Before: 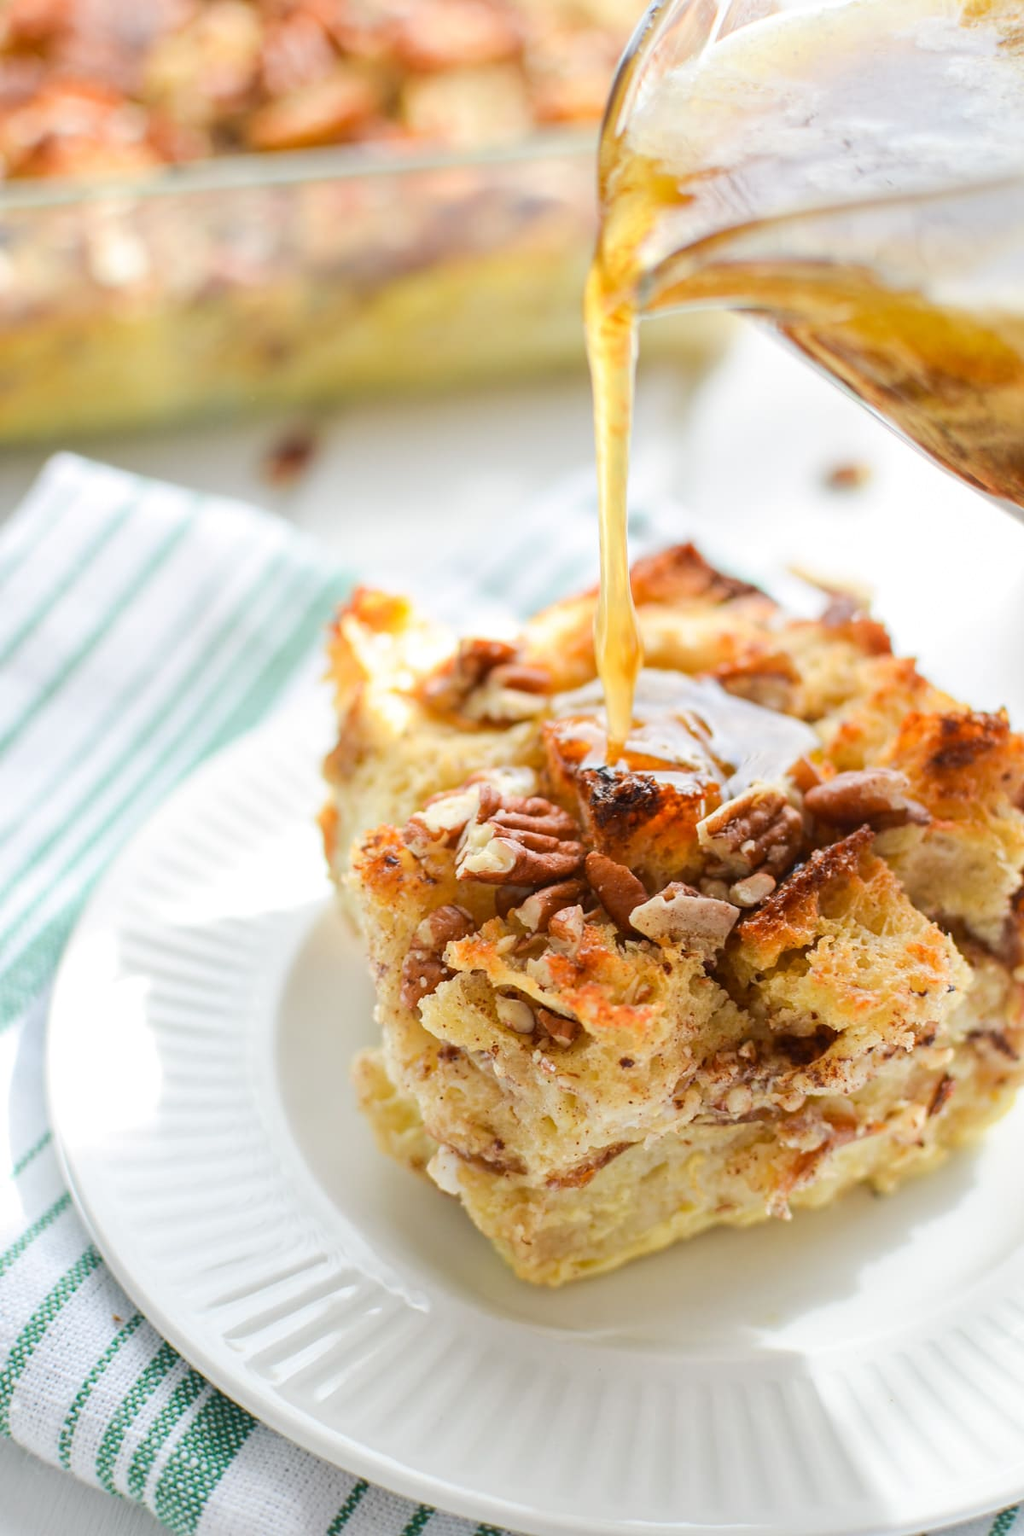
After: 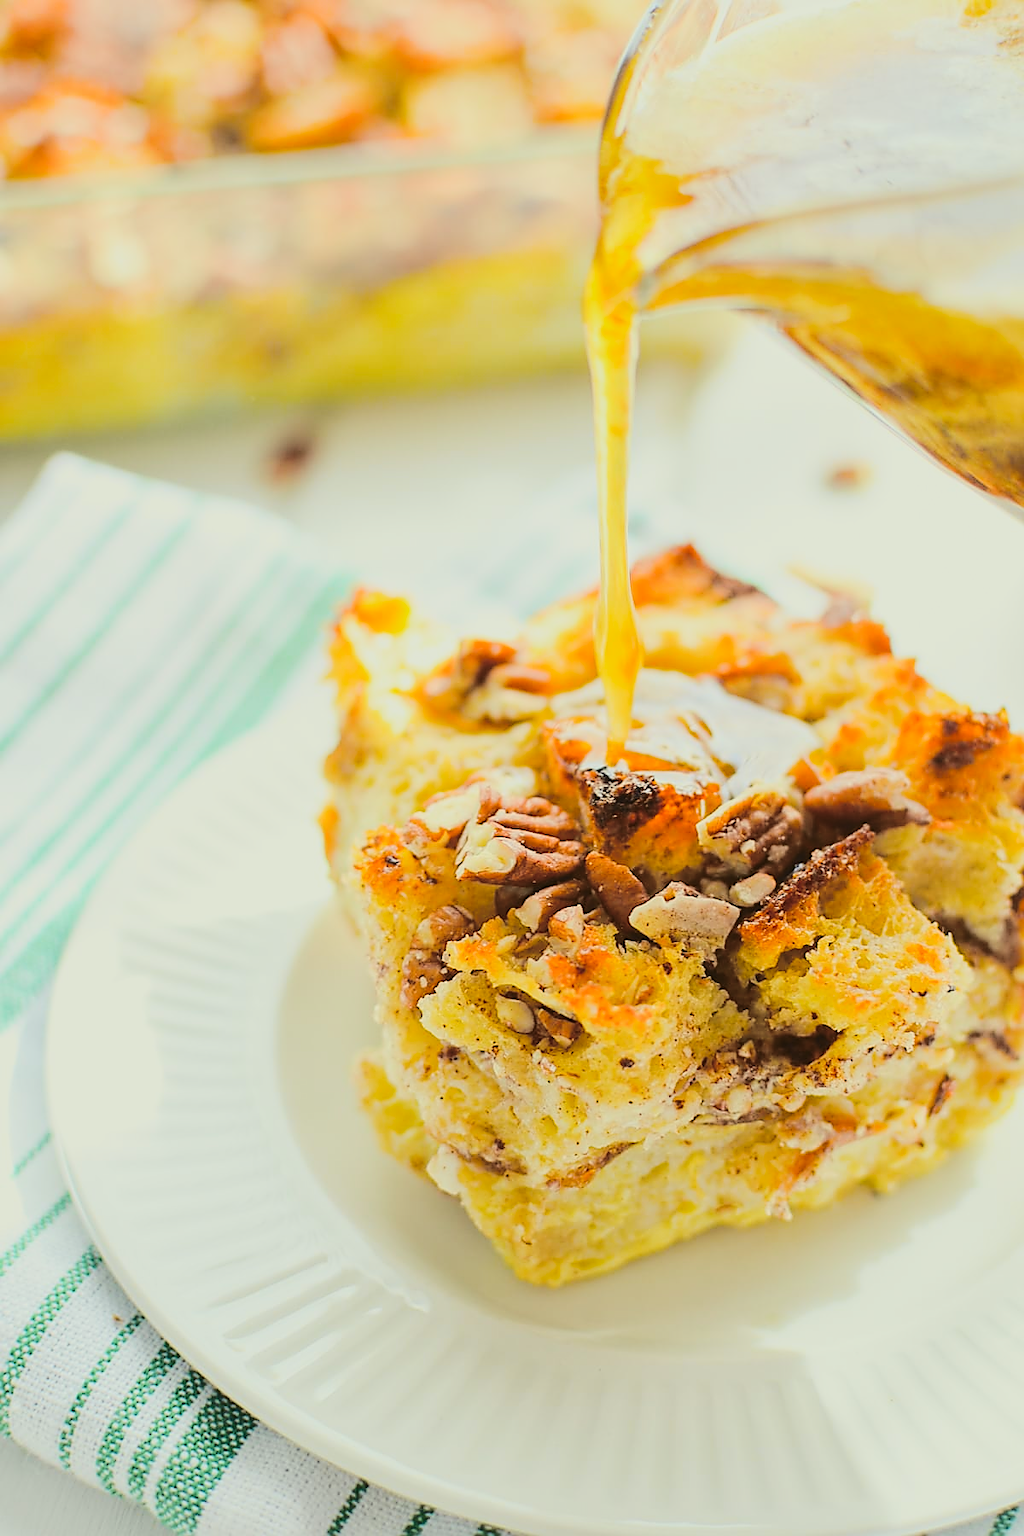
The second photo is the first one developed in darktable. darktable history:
color correction: highlights a* -4.28, highlights b* 6.53
tone curve: curves: ch0 [(0, 0.011) (0.104, 0.085) (0.236, 0.234) (0.398, 0.507) (0.498, 0.621) (0.65, 0.757) (0.835, 0.883) (1, 0.961)]; ch1 [(0, 0) (0.353, 0.344) (0.43, 0.401) (0.479, 0.476) (0.502, 0.502) (0.54, 0.542) (0.602, 0.613) (0.638, 0.668) (0.693, 0.727) (1, 1)]; ch2 [(0, 0) (0.34, 0.314) (0.434, 0.43) (0.5, 0.506) (0.521, 0.54) (0.54, 0.56) (0.595, 0.613) (0.644, 0.729) (1, 1)], color space Lab, independent channels, preserve colors none
filmic rgb: black relative exposure -8.15 EV, white relative exposure 3.76 EV, hardness 4.46
exposure: black level correction -0.015, exposure -0.125 EV, compensate highlight preservation false
sharpen: radius 1.4, amount 1.25, threshold 0.7
